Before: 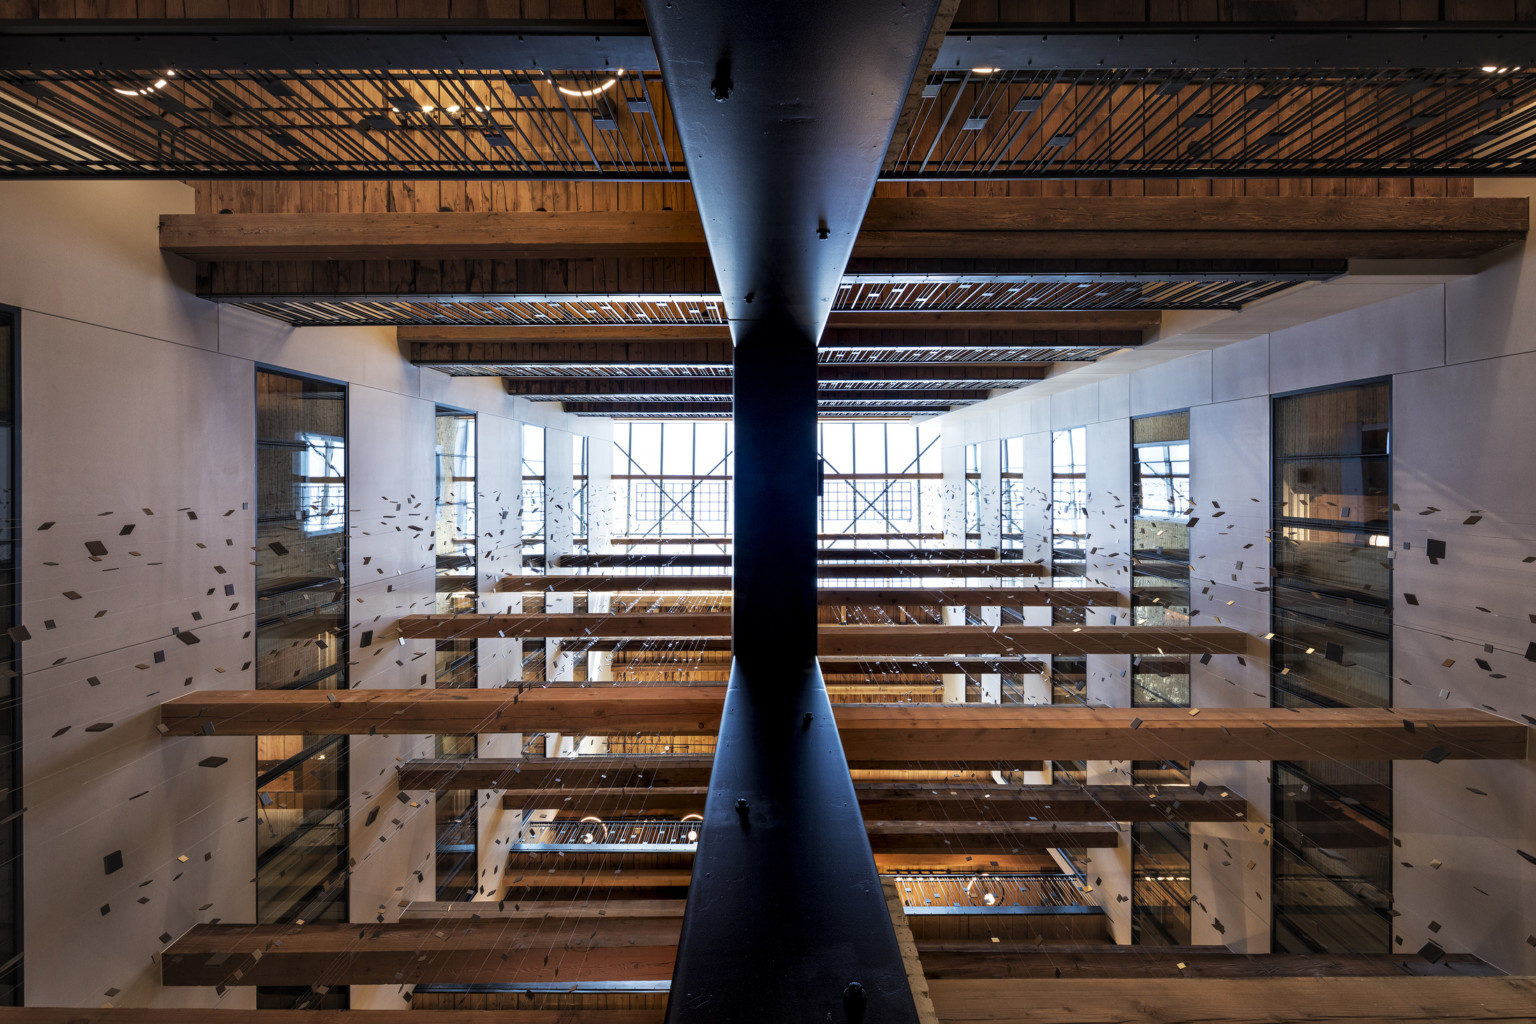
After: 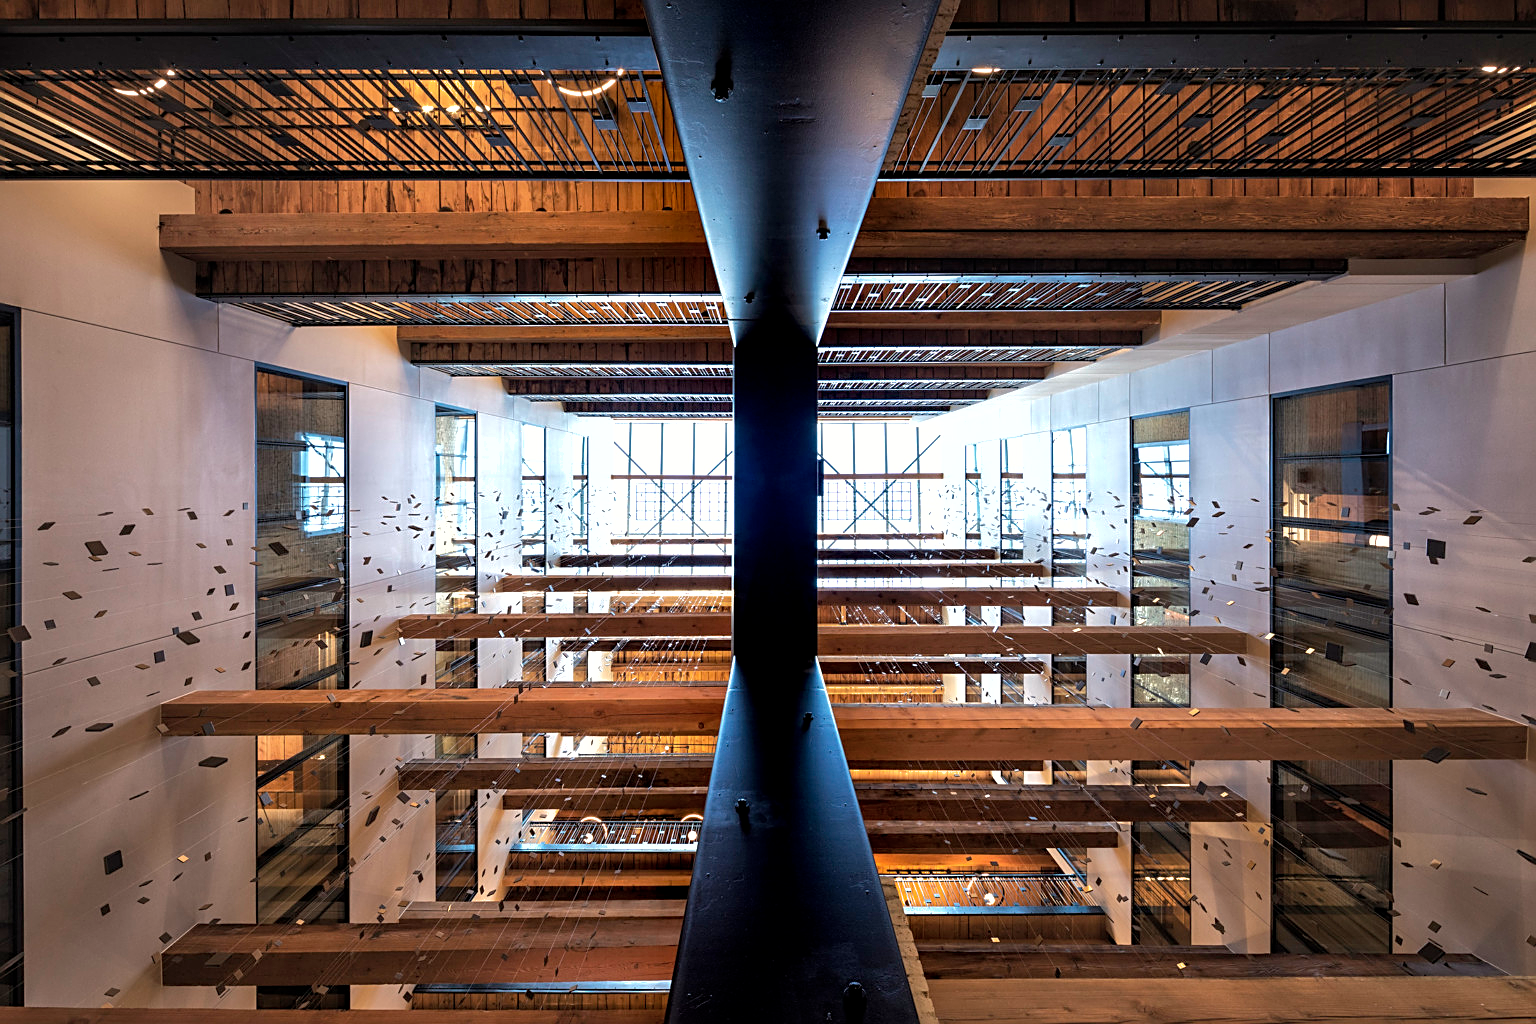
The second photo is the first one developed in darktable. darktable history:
shadows and highlights: shadows 29.88
exposure: exposure 0.571 EV, compensate highlight preservation false
sharpen: on, module defaults
color calibration: x 0.342, y 0.355, temperature 5141.32 K
